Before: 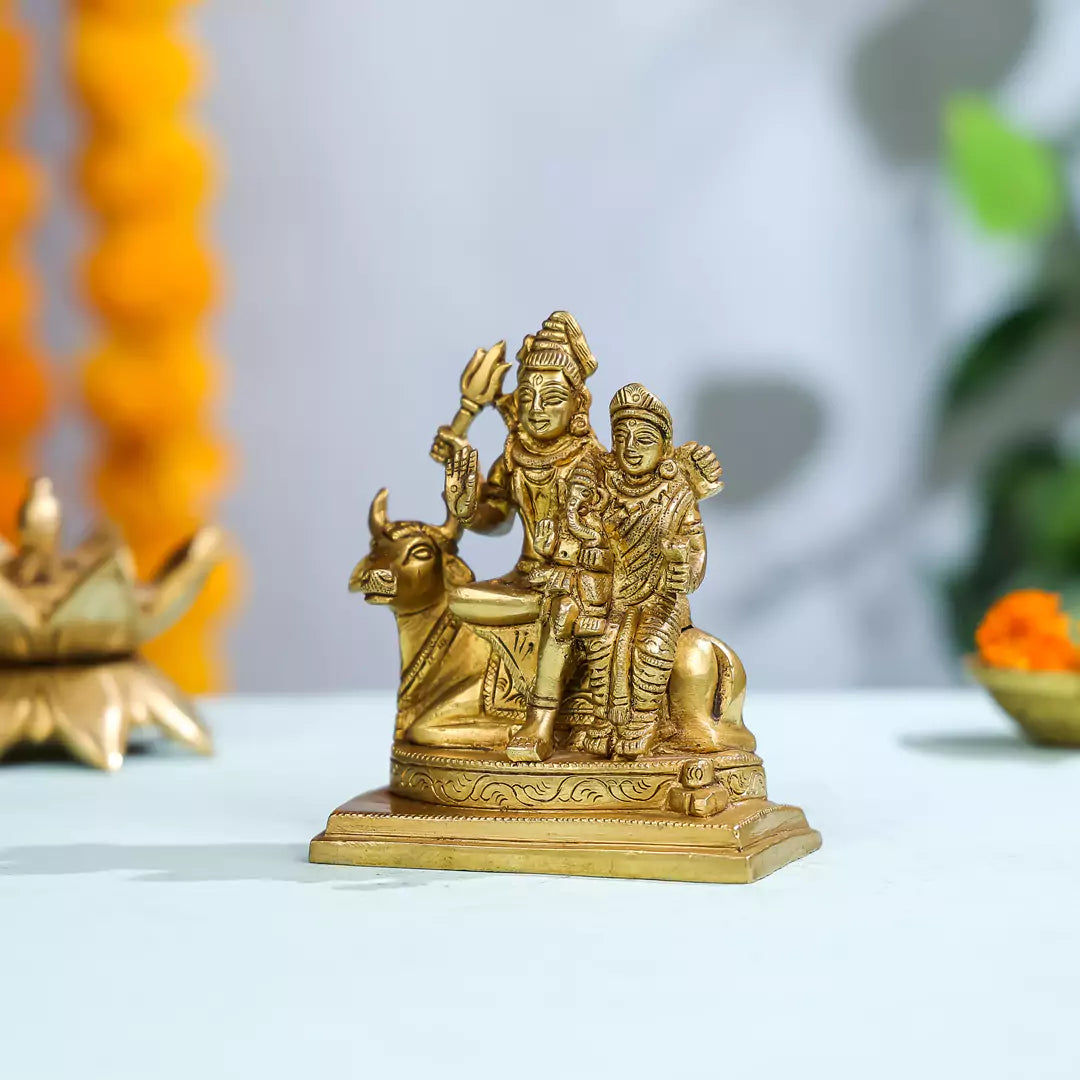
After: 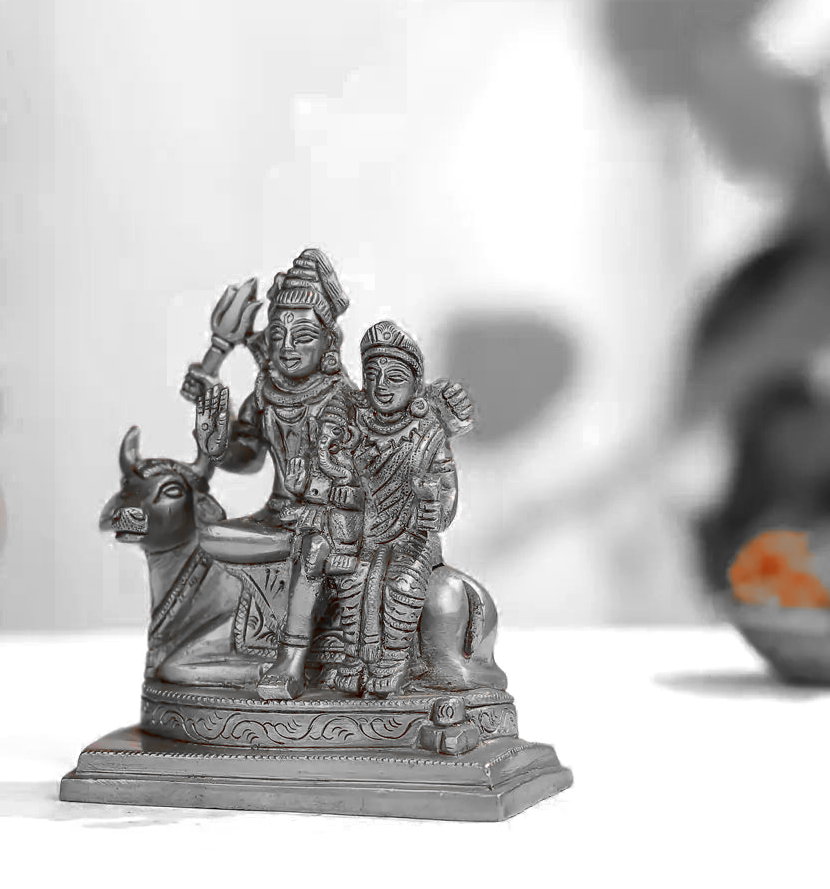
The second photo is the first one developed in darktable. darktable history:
color zones: curves: ch0 [(0, 0.352) (0.143, 0.407) (0.286, 0.386) (0.429, 0.431) (0.571, 0.829) (0.714, 0.853) (0.857, 0.833) (1, 0.352)]; ch1 [(0, 0.604) (0.072, 0.726) (0.096, 0.608) (0.205, 0.007) (0.571, -0.006) (0.839, -0.013) (0.857, -0.012) (1, 0.604)]
crop: left 23.095%, top 5.827%, bottom 11.854%
